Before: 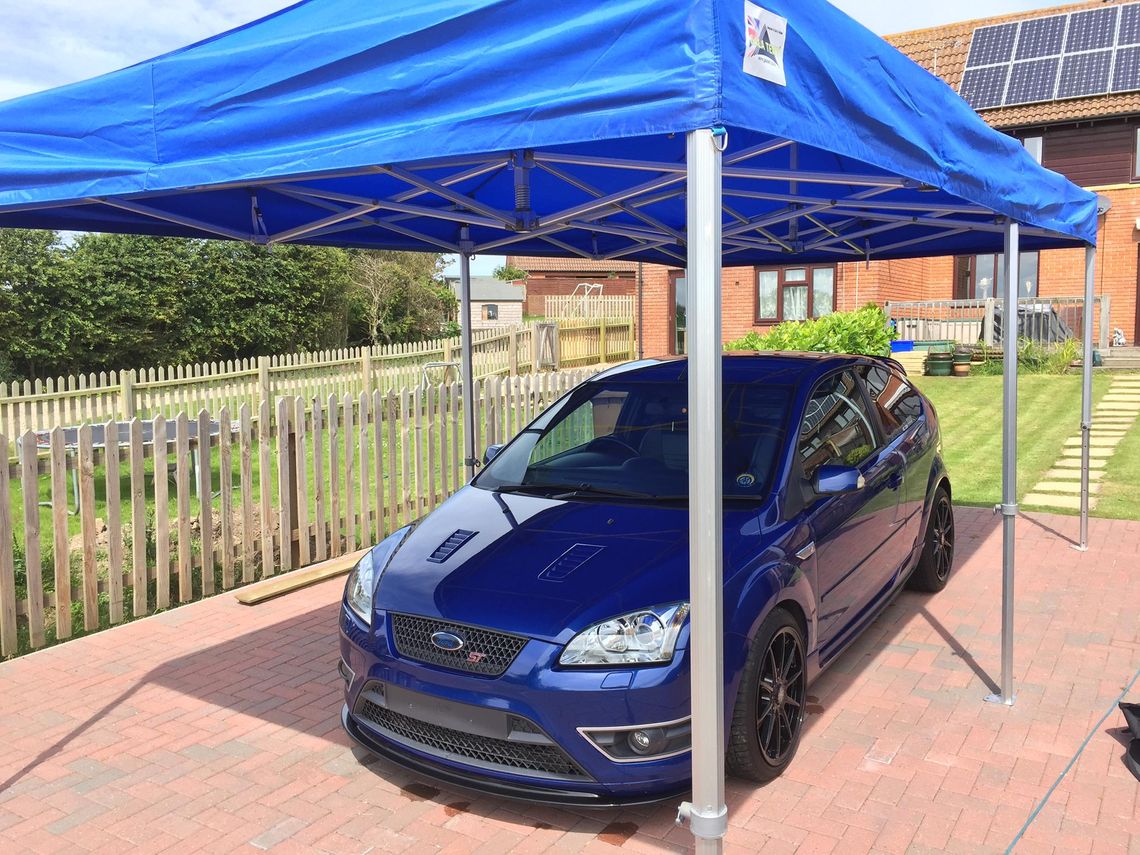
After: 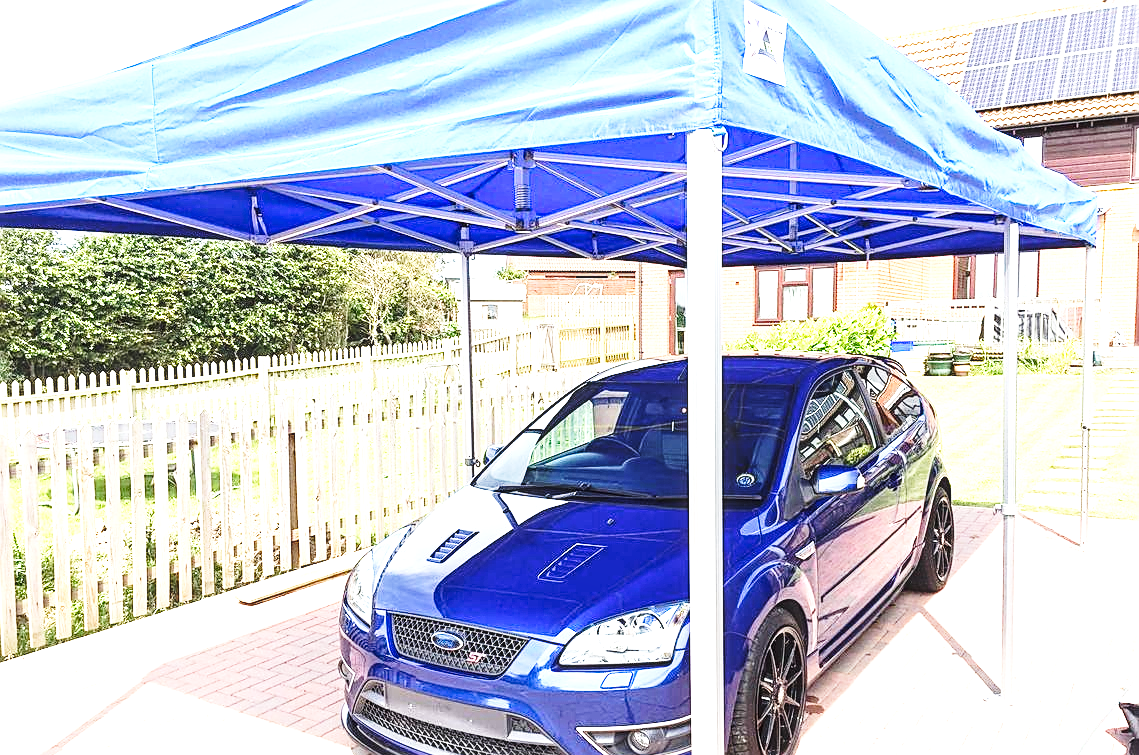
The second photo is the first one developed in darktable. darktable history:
local contrast: detail 130%
base curve: curves: ch0 [(0, 0) (0.028, 0.03) (0.121, 0.232) (0.46, 0.748) (0.859, 0.968) (1, 1)], preserve colors none
tone equalizer: -8 EV -0.729 EV, -7 EV -0.693 EV, -6 EV -0.571 EV, -5 EV -0.408 EV, -3 EV 0.37 EV, -2 EV 0.6 EV, -1 EV 0.684 EV, +0 EV 0.721 EV, edges refinement/feathering 500, mask exposure compensation -1.57 EV, preserve details no
sharpen: on, module defaults
crop and rotate: top 0%, bottom 11.595%
exposure: black level correction 0, exposure 1.096 EV, compensate exposure bias true, compensate highlight preservation false
